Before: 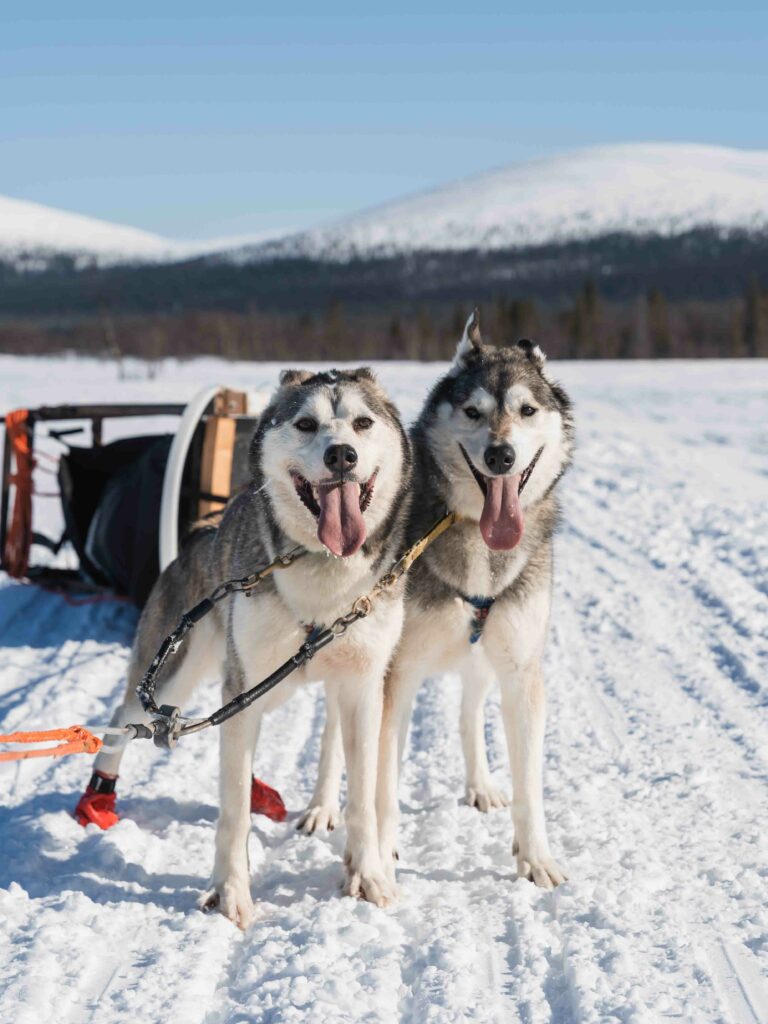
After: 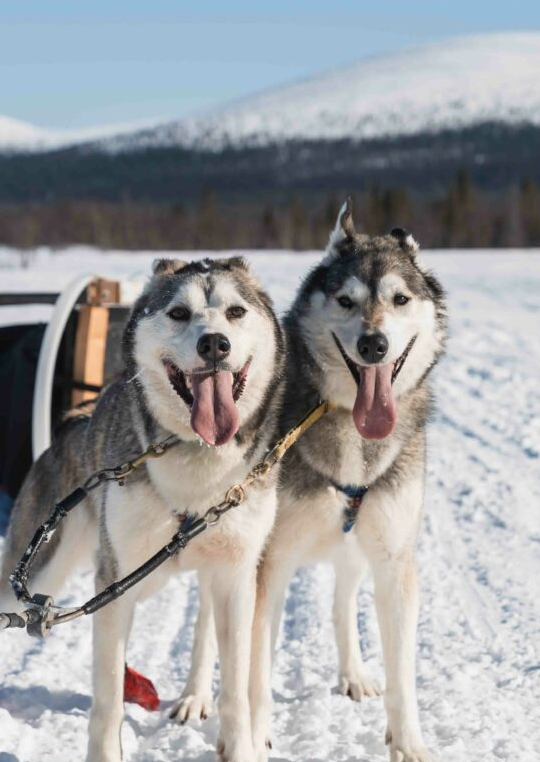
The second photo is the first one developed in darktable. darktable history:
crop and rotate: left 16.602%, top 10.844%, right 12.955%, bottom 14.659%
